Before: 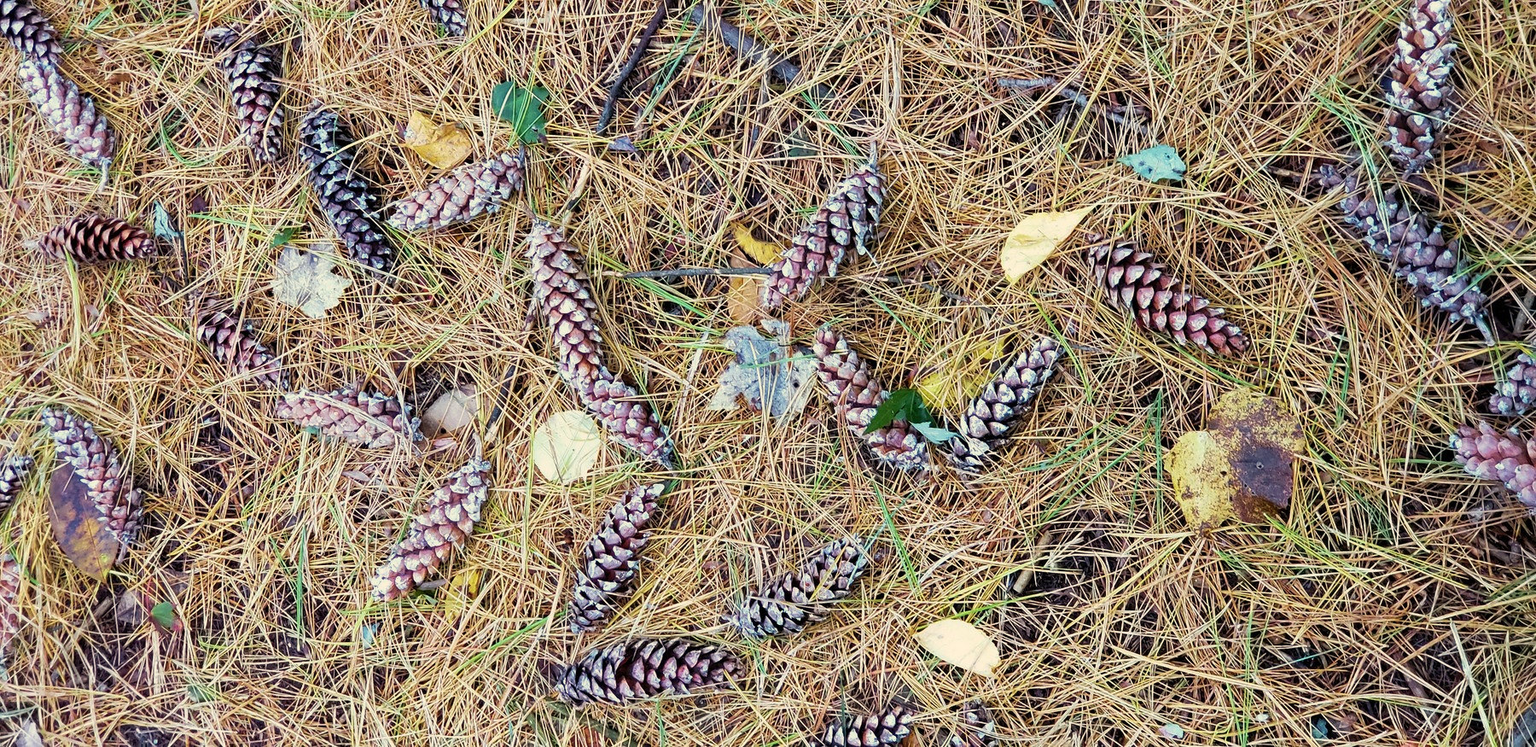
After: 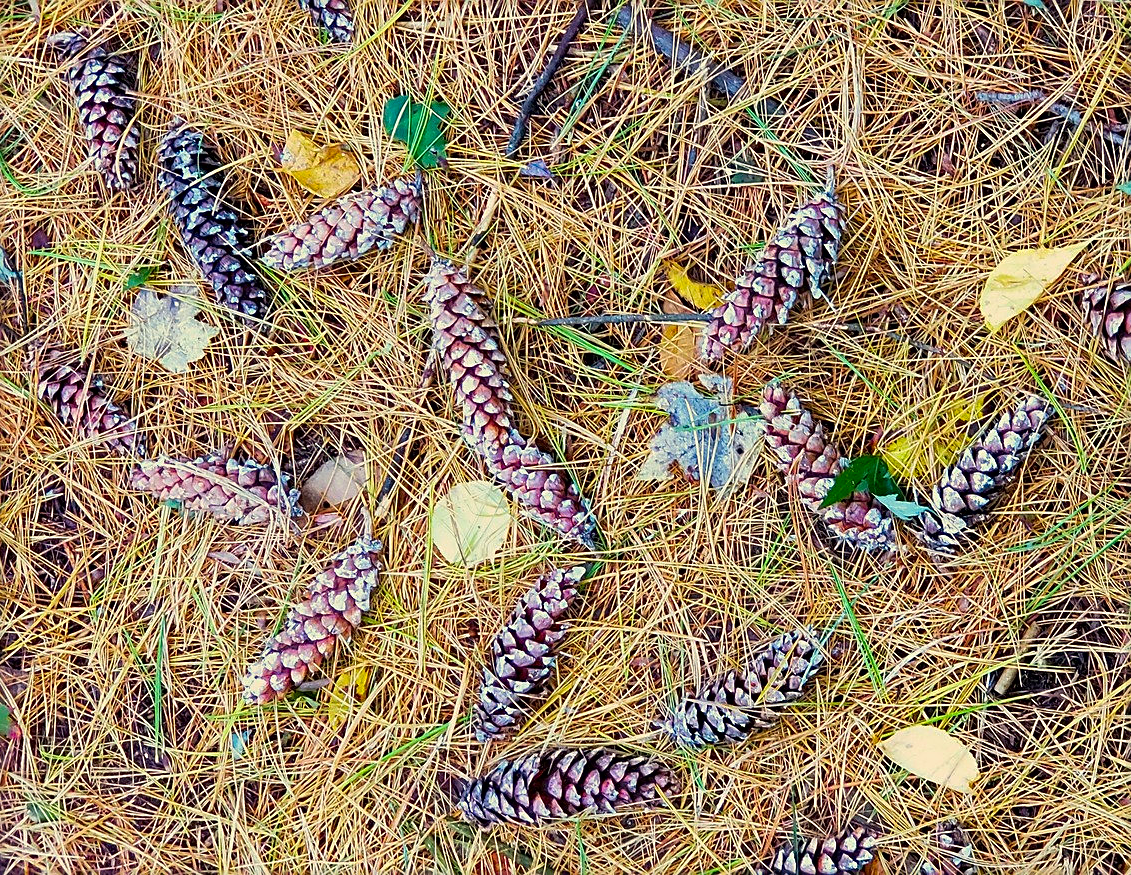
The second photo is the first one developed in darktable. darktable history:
contrast brightness saturation: saturation 0.516
crop: left 10.743%, right 26.388%
sharpen: on, module defaults
exposure: black level correction 0.001, exposure -0.124 EV, compensate highlight preservation false
